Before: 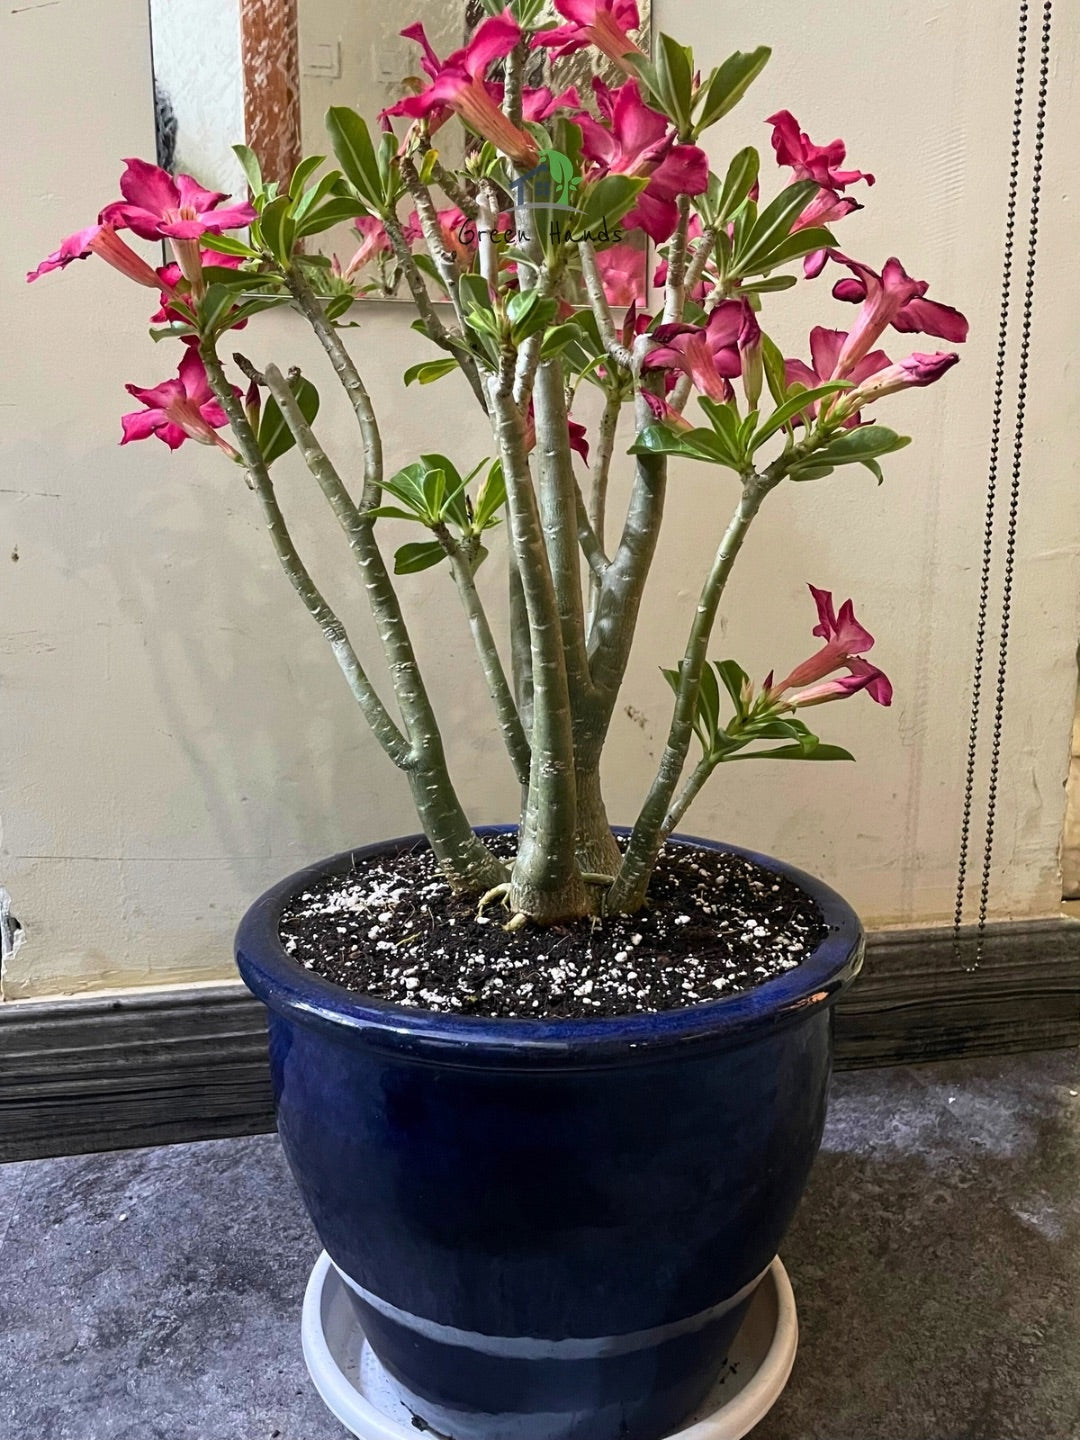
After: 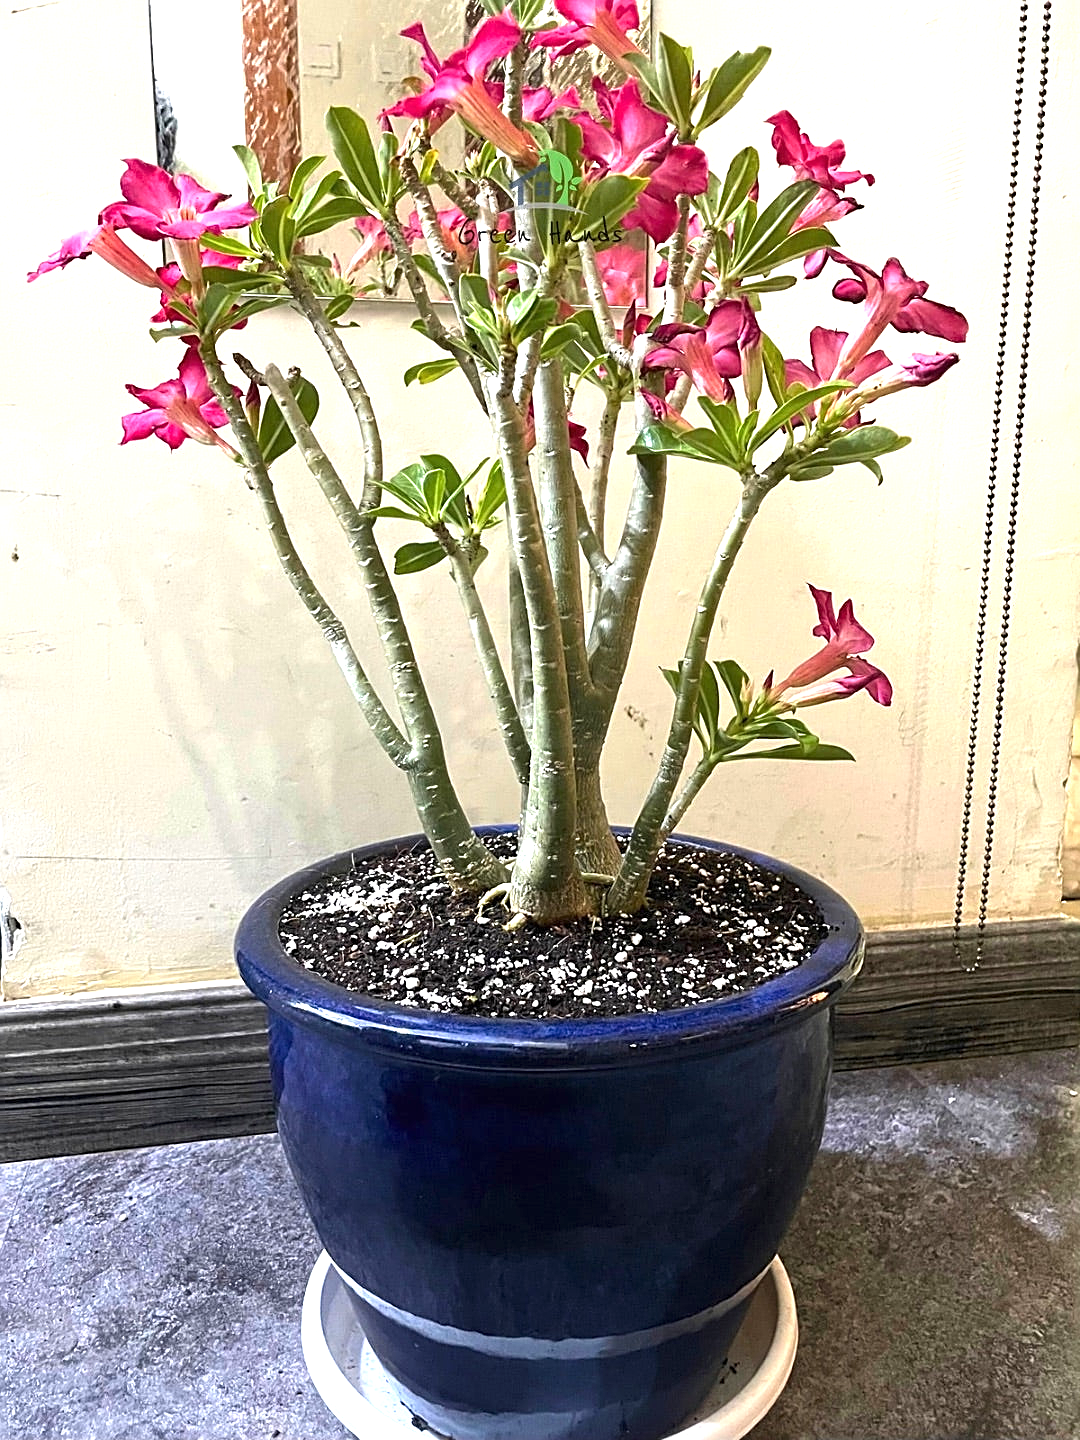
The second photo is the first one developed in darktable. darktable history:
sharpen: on, module defaults
exposure: black level correction 0, exposure 1 EV, compensate highlight preservation false
